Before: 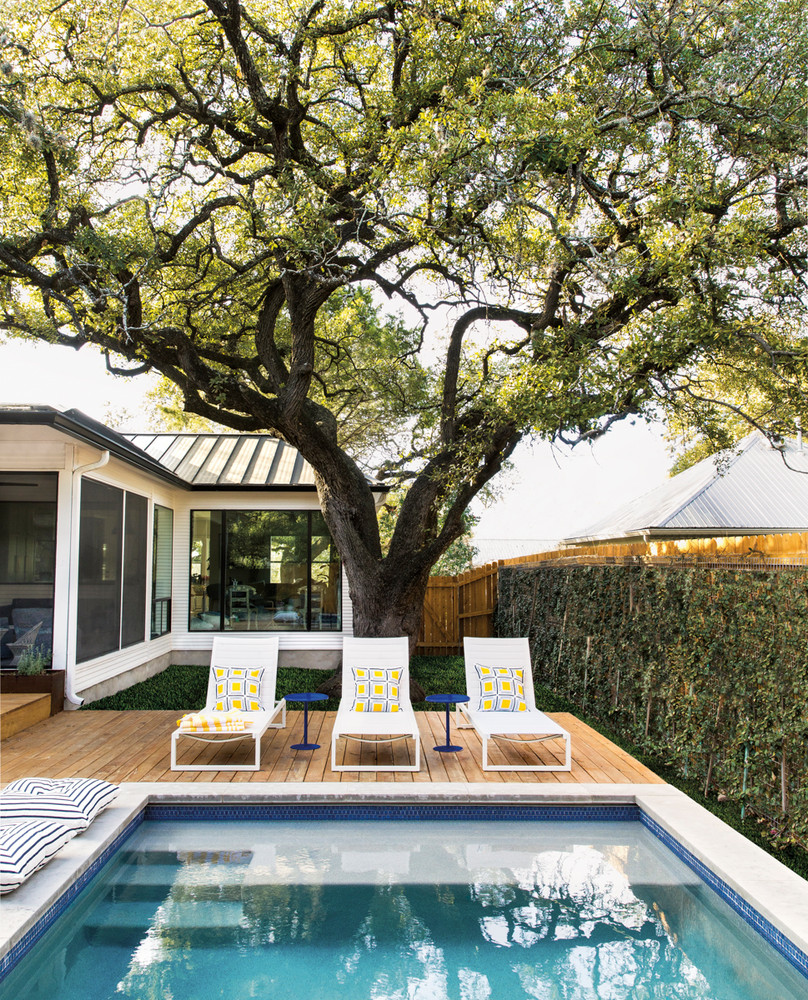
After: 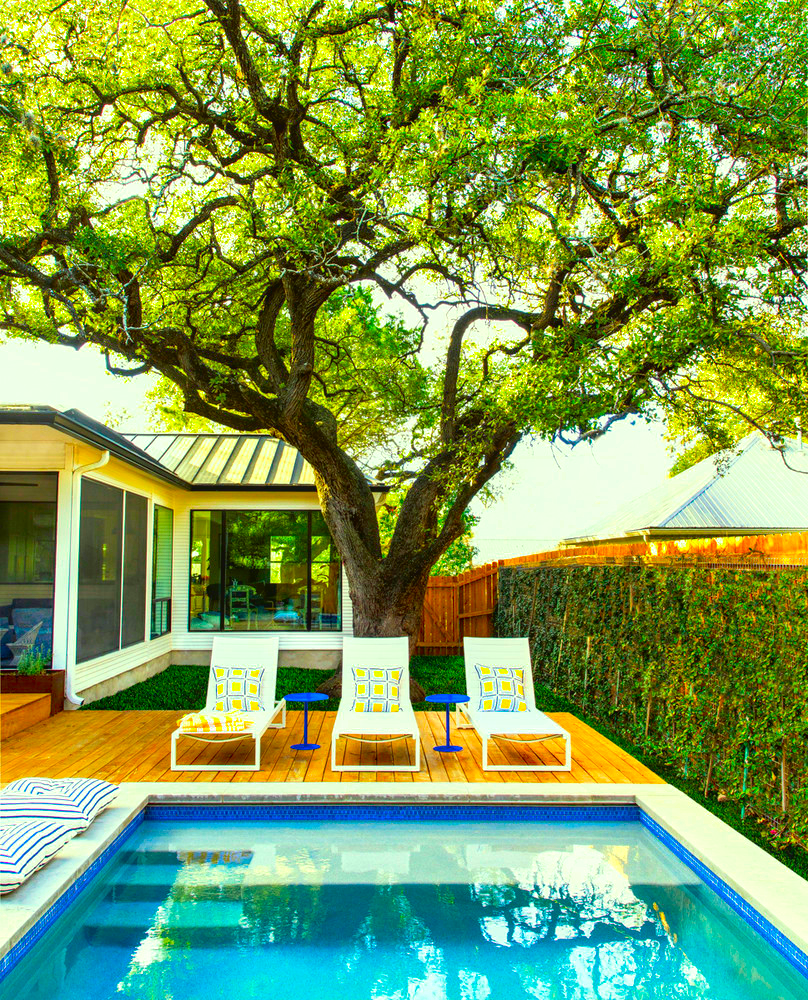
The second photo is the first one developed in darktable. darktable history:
local contrast: detail 110%
exposure: black level correction 0.003, exposure 0.388 EV, compensate highlight preservation false
contrast brightness saturation: saturation 0.514
color correction: highlights a* -10.86, highlights b* 9.84, saturation 1.72
